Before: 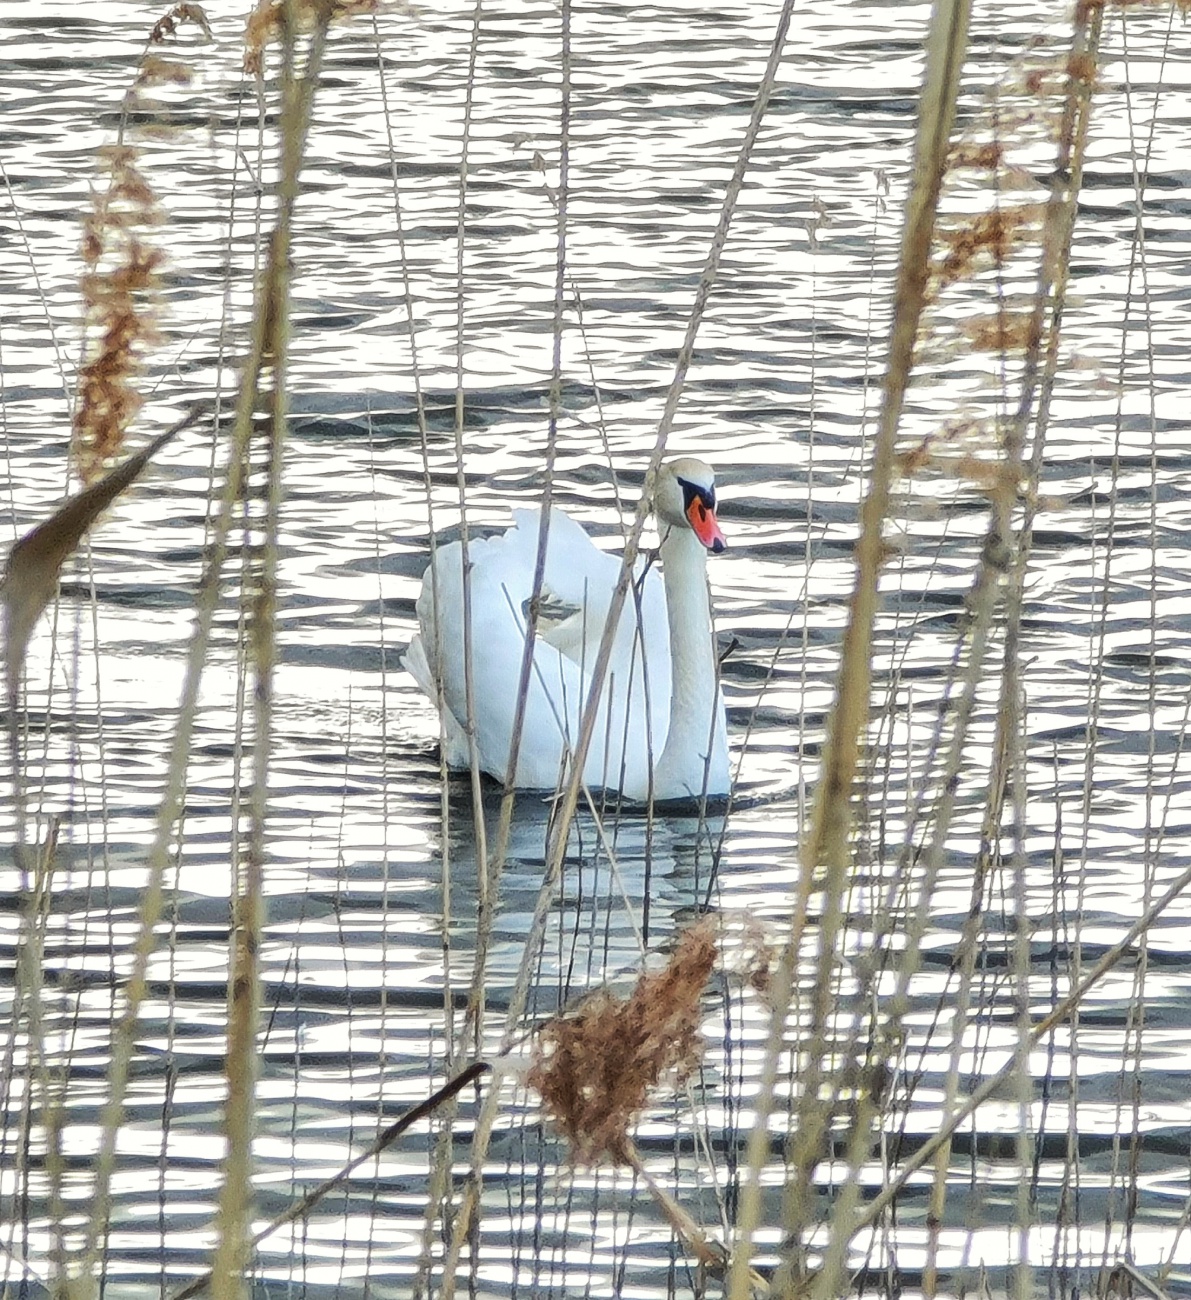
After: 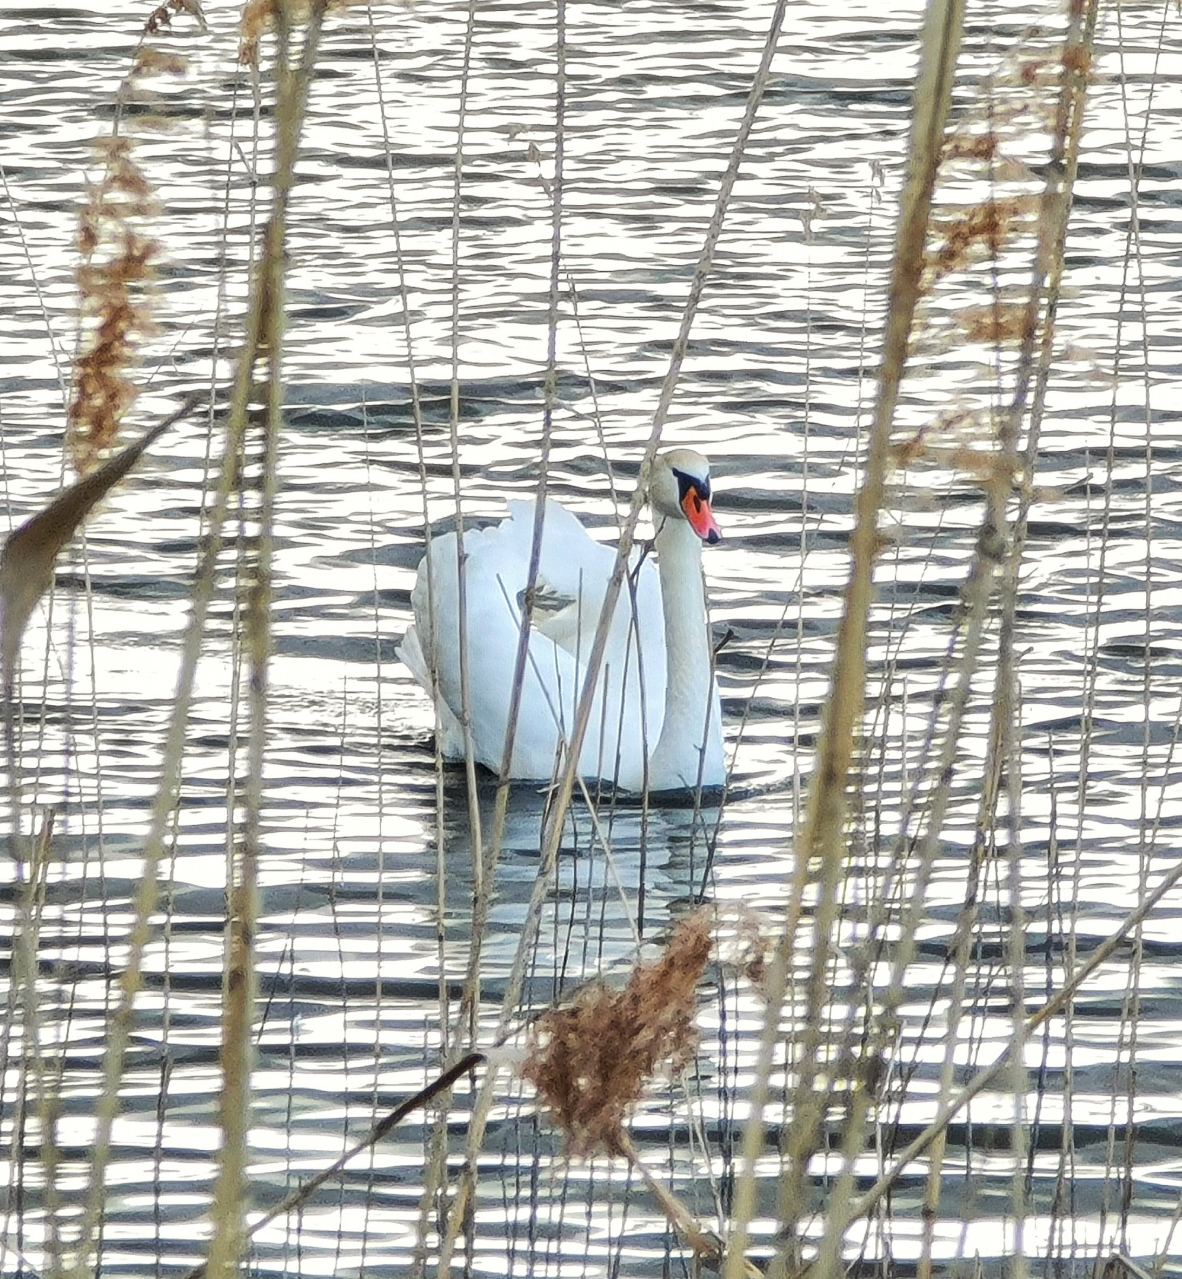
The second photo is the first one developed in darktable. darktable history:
crop: left 0.491%, top 0.705%, right 0.229%, bottom 0.861%
tone equalizer: on, module defaults
